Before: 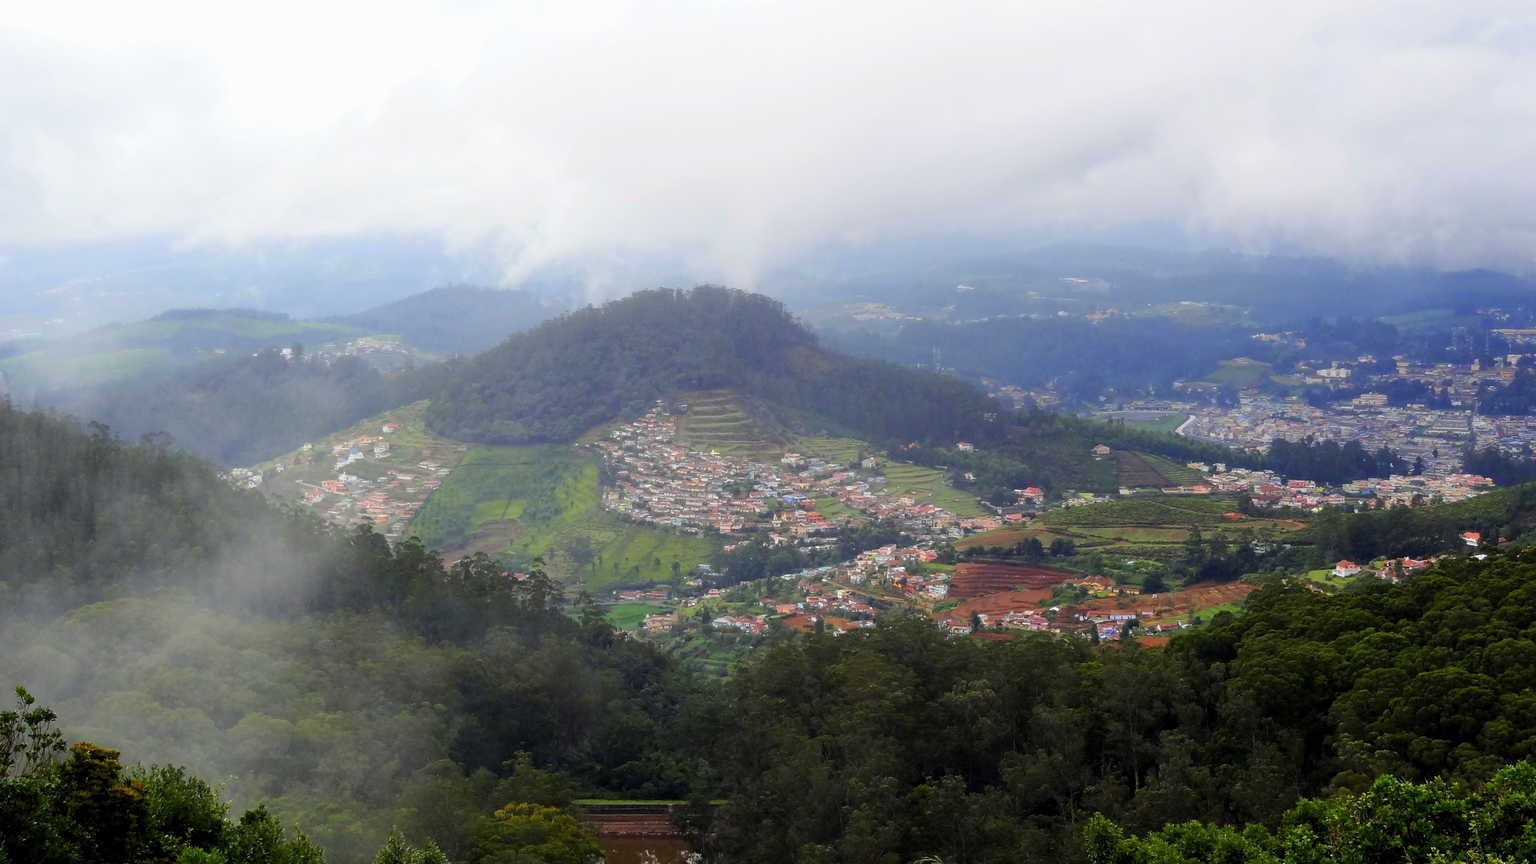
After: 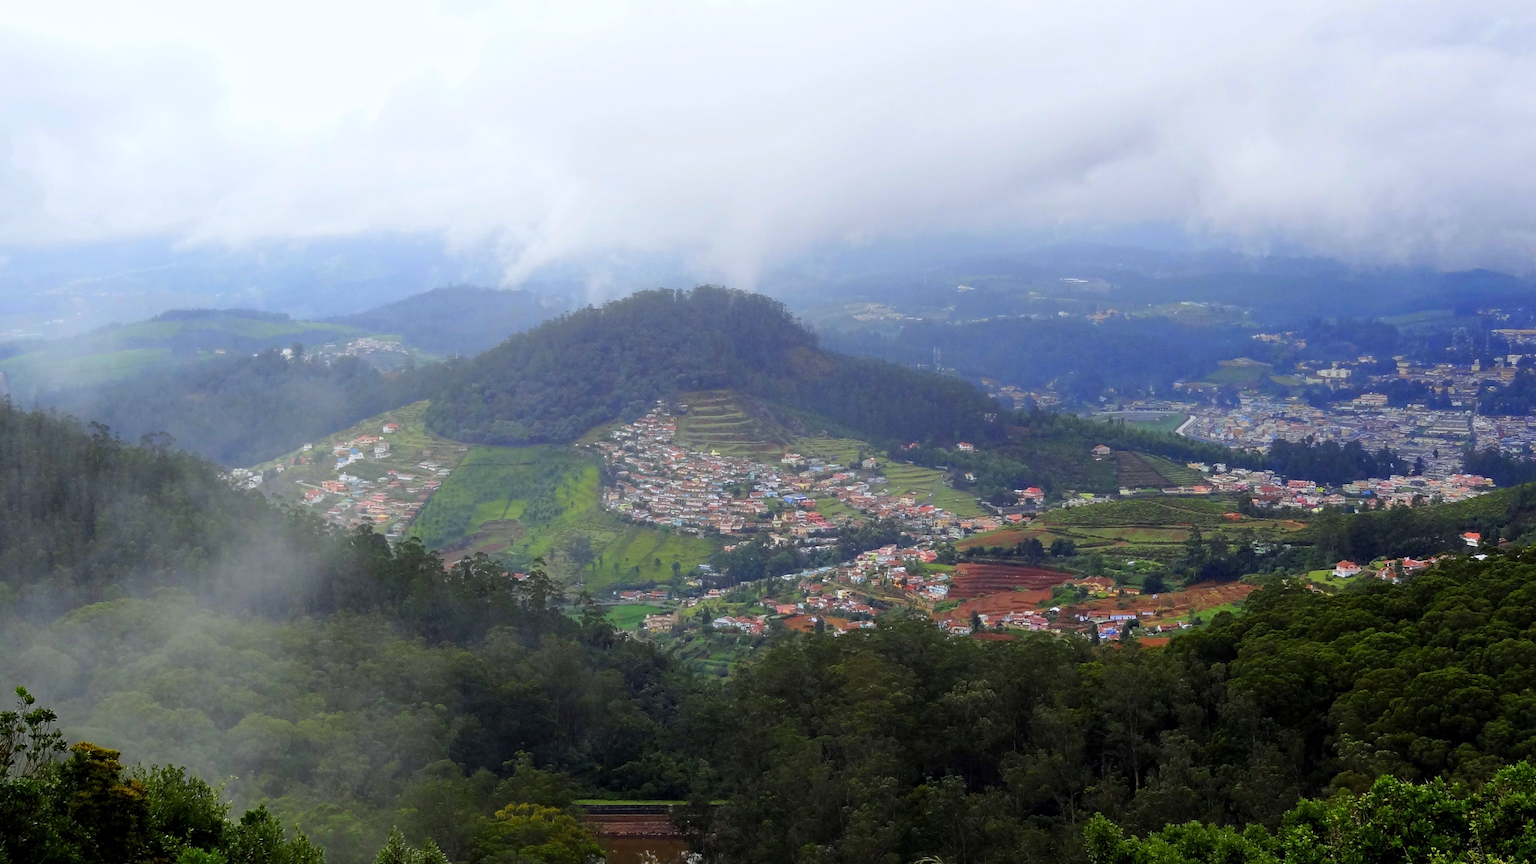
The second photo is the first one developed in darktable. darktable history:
white balance: red 0.974, blue 1.044
haze removal: compatibility mode true, adaptive false
